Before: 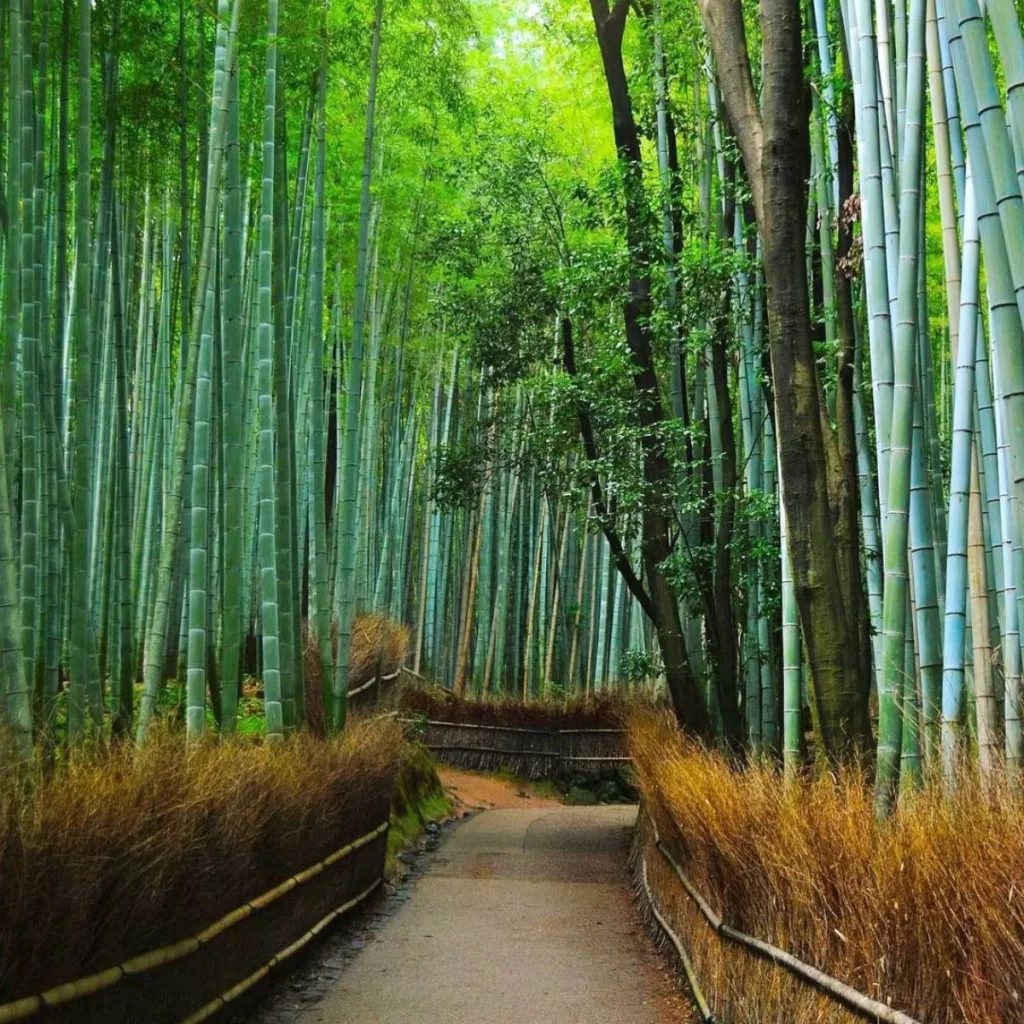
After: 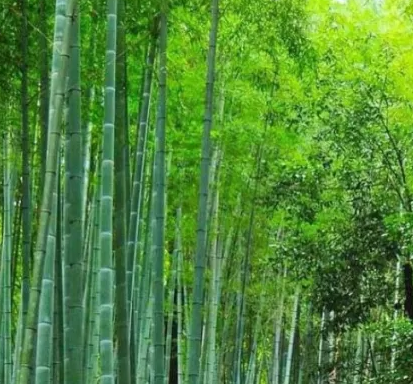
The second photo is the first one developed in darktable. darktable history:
crop: left 15.622%, top 5.449%, right 44.005%, bottom 56.989%
